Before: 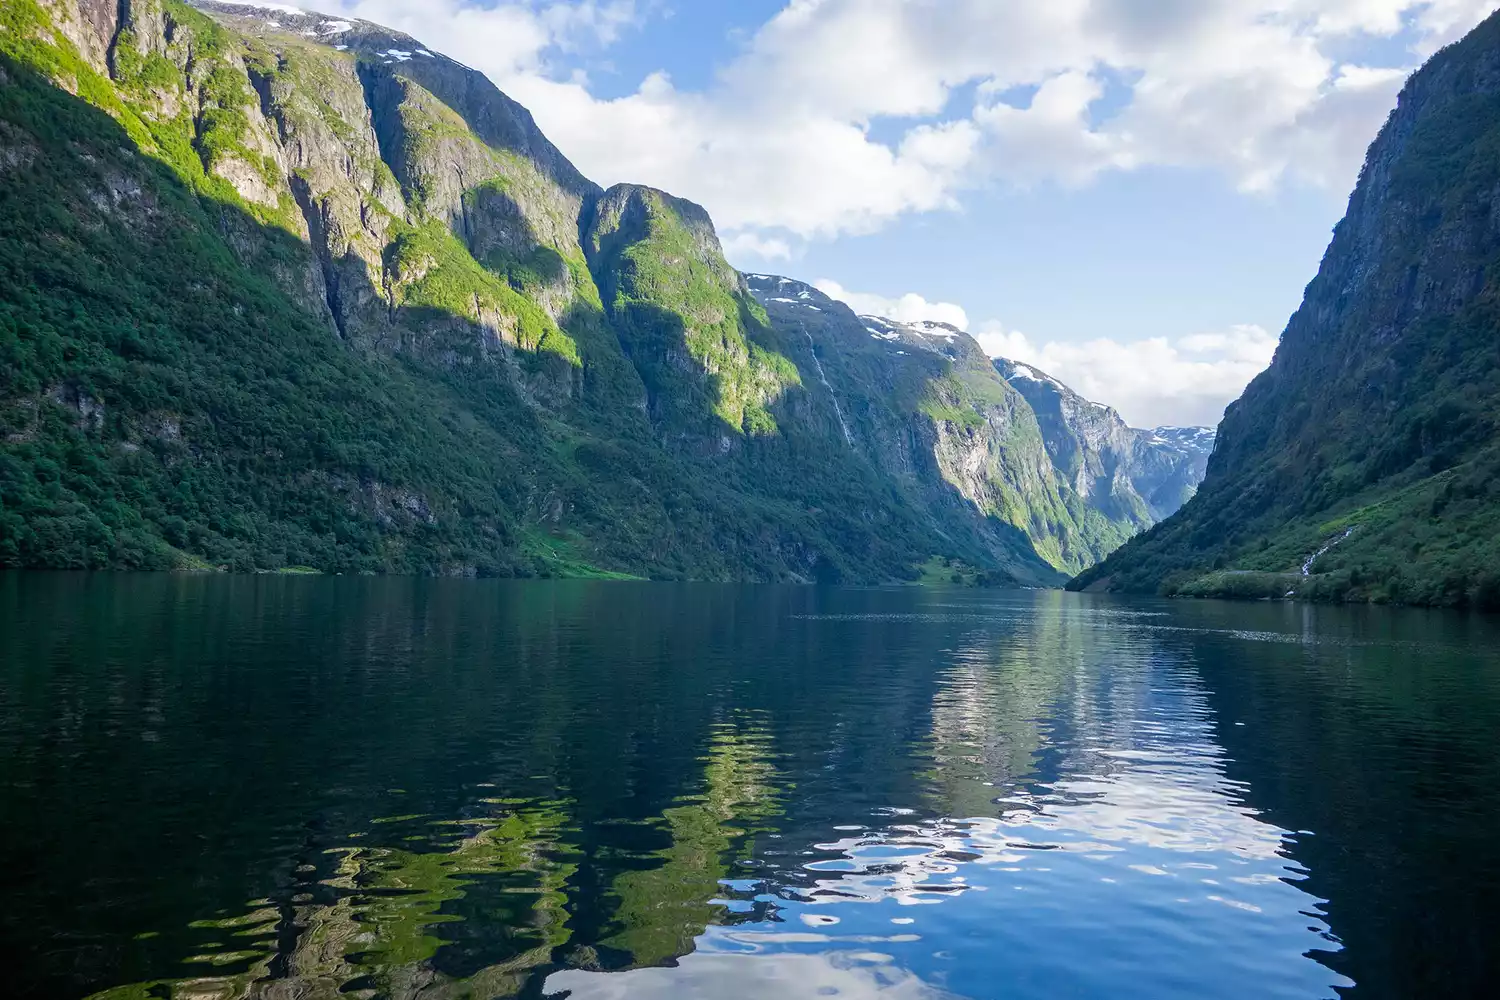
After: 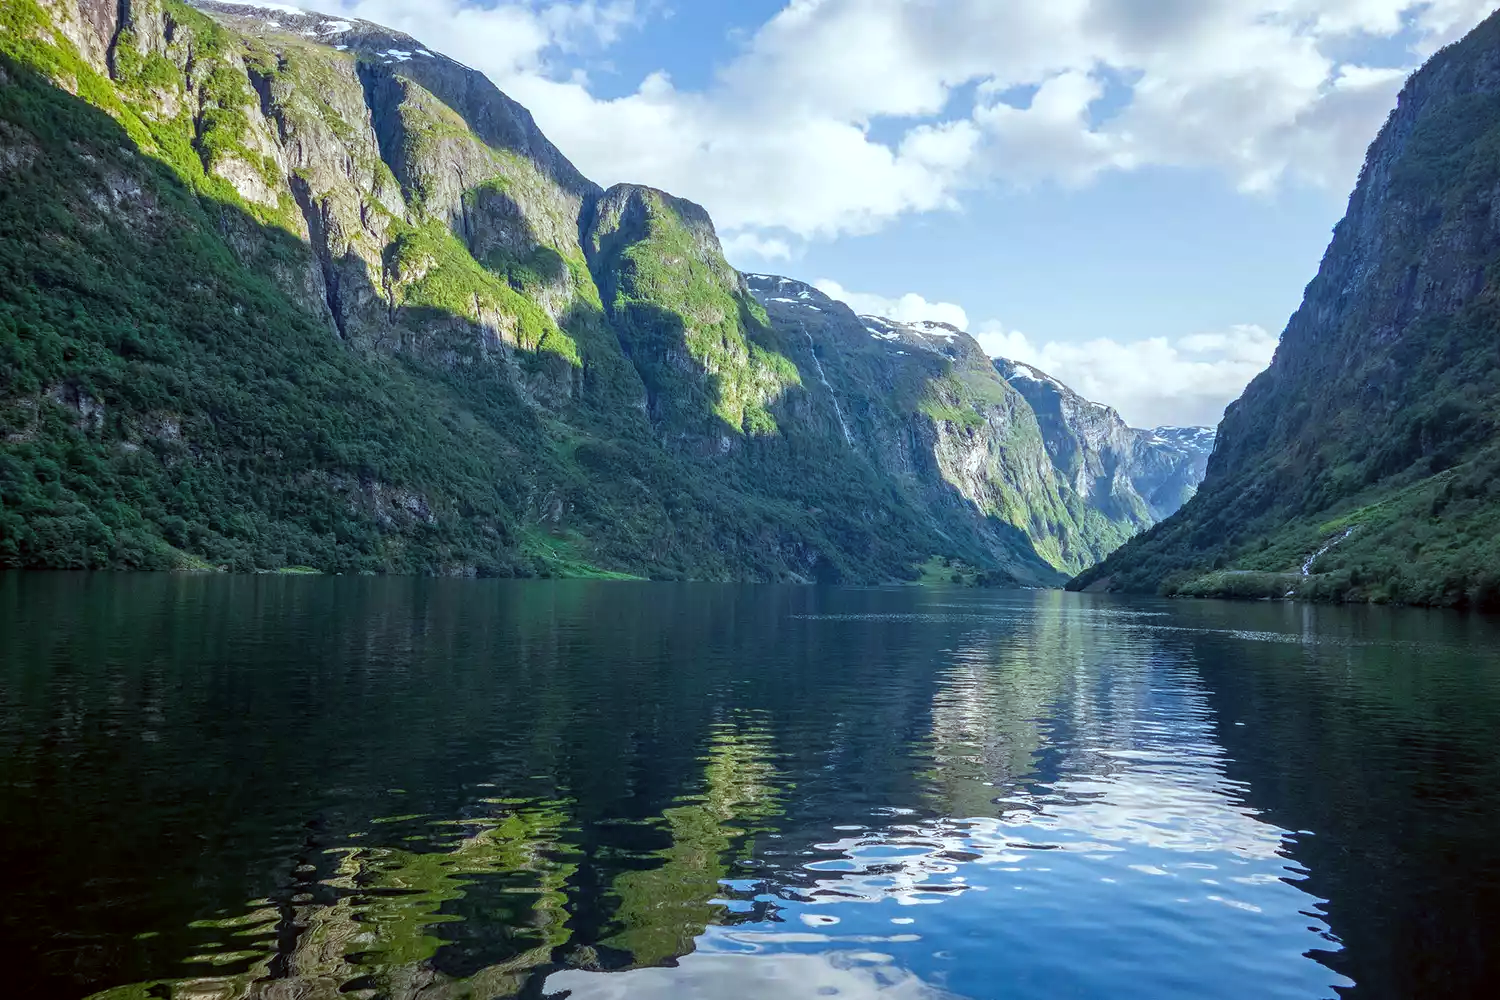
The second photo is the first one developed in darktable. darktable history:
local contrast: on, module defaults
color correction: highlights a* -4.98, highlights b* -3.76, shadows a* 3.83, shadows b* 4.08
